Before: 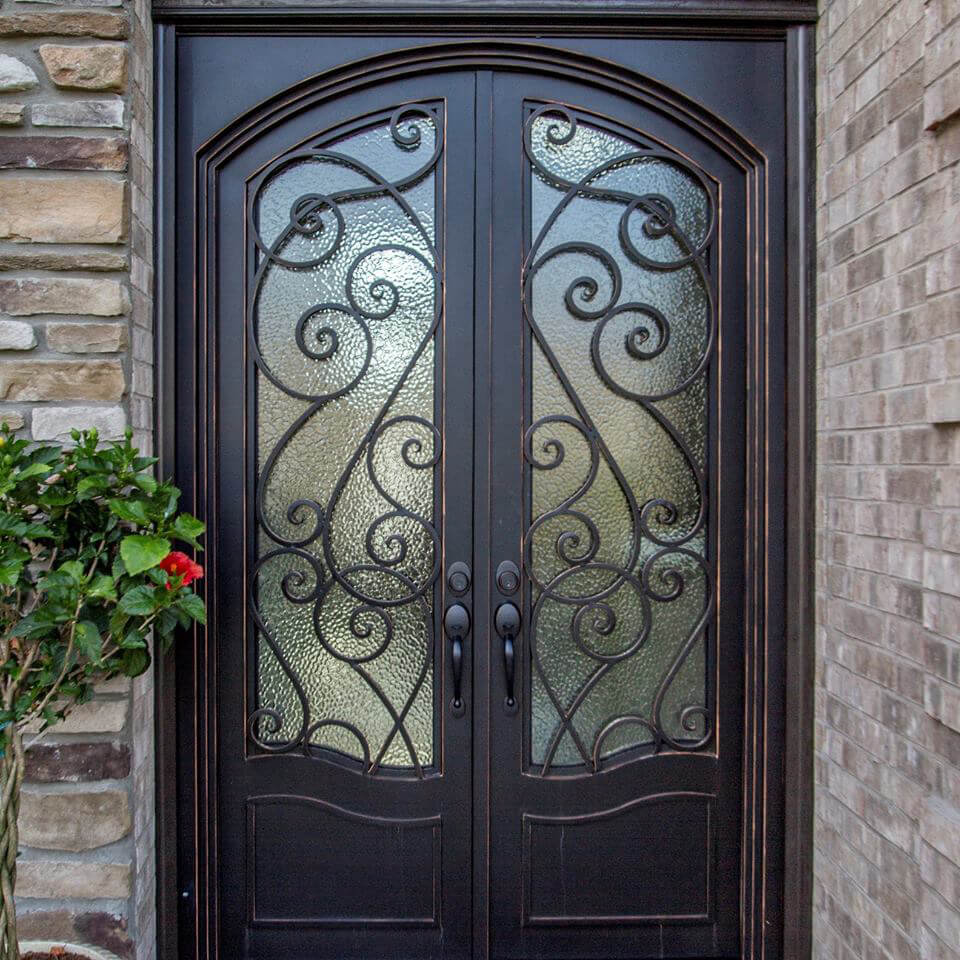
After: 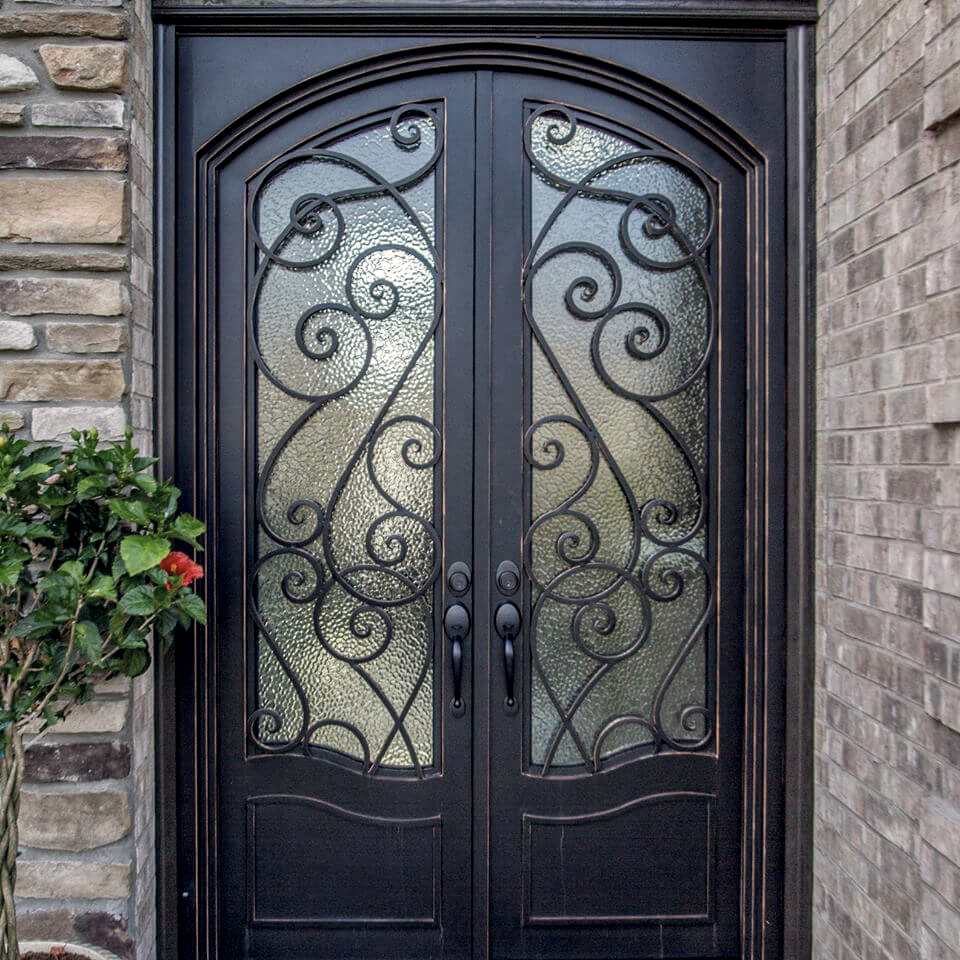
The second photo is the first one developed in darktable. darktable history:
local contrast: on, module defaults
color correction: highlights a* 2.8, highlights b* 5.03, shadows a* -1.51, shadows b* -4.9, saturation 0.794
